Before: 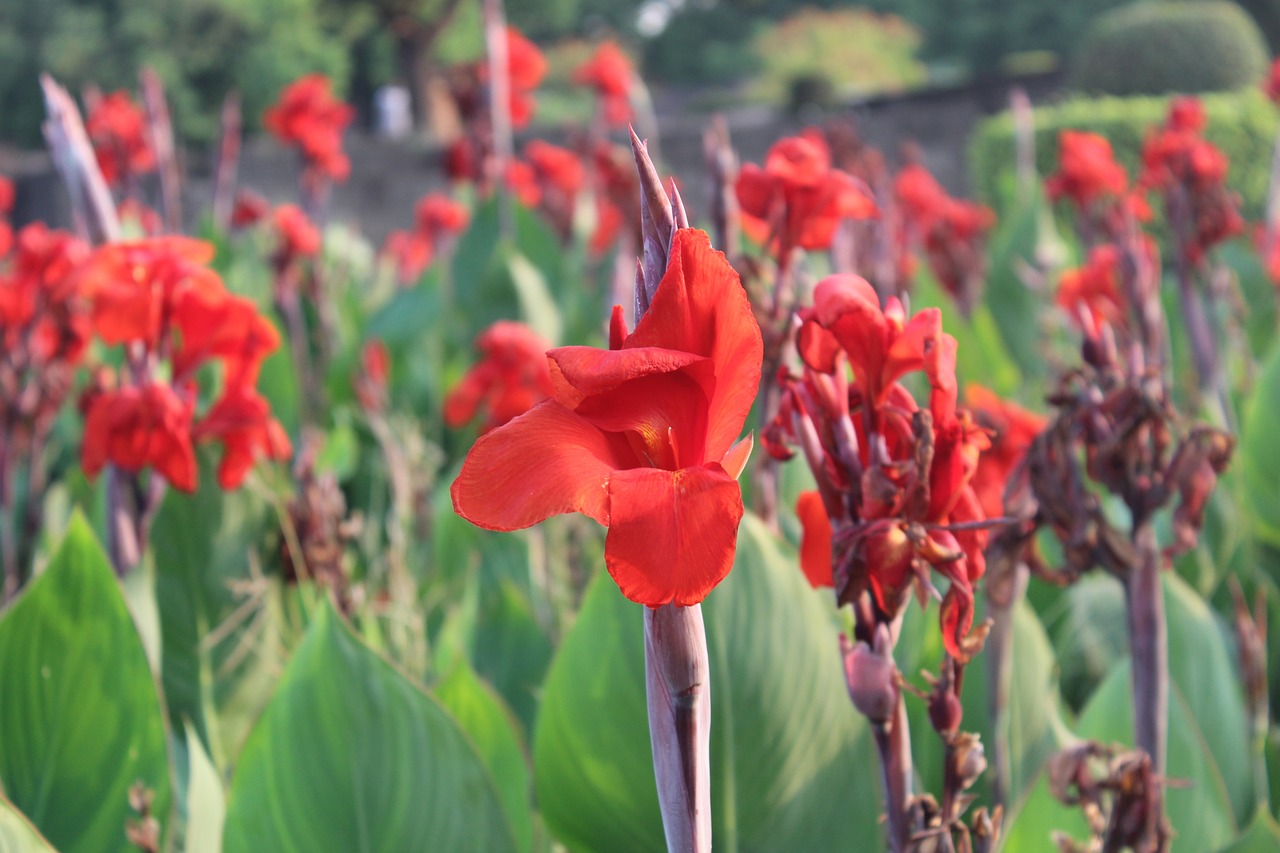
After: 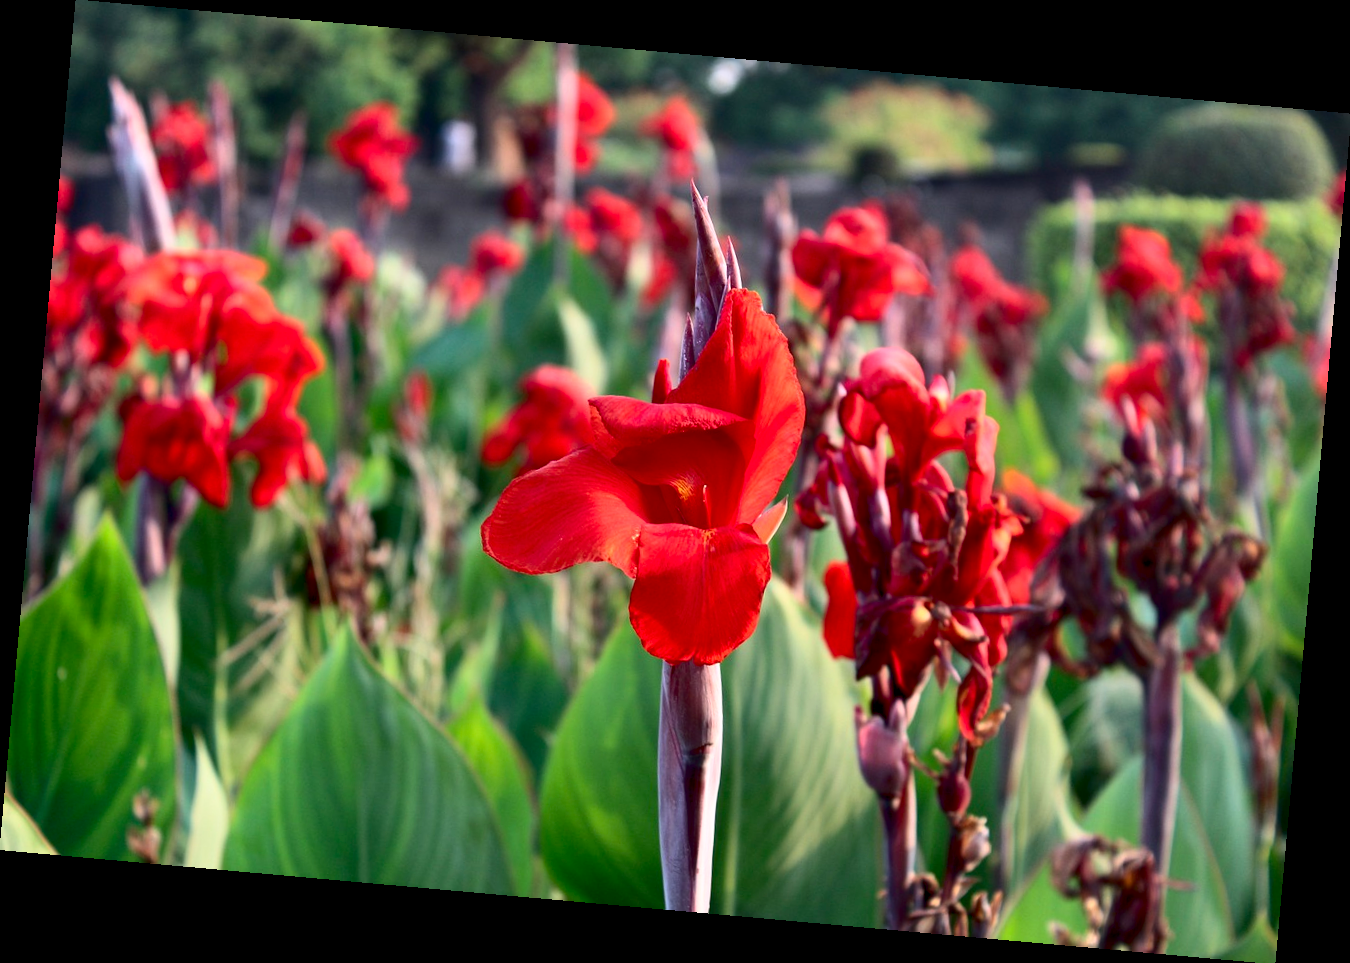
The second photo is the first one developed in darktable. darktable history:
base curve: curves: ch0 [(0.017, 0) (0.425, 0.441) (0.844, 0.933) (1, 1)], preserve colors none
contrast brightness saturation: contrast 0.2, brightness -0.11, saturation 0.1
rotate and perspective: rotation 5.12°, automatic cropping off
